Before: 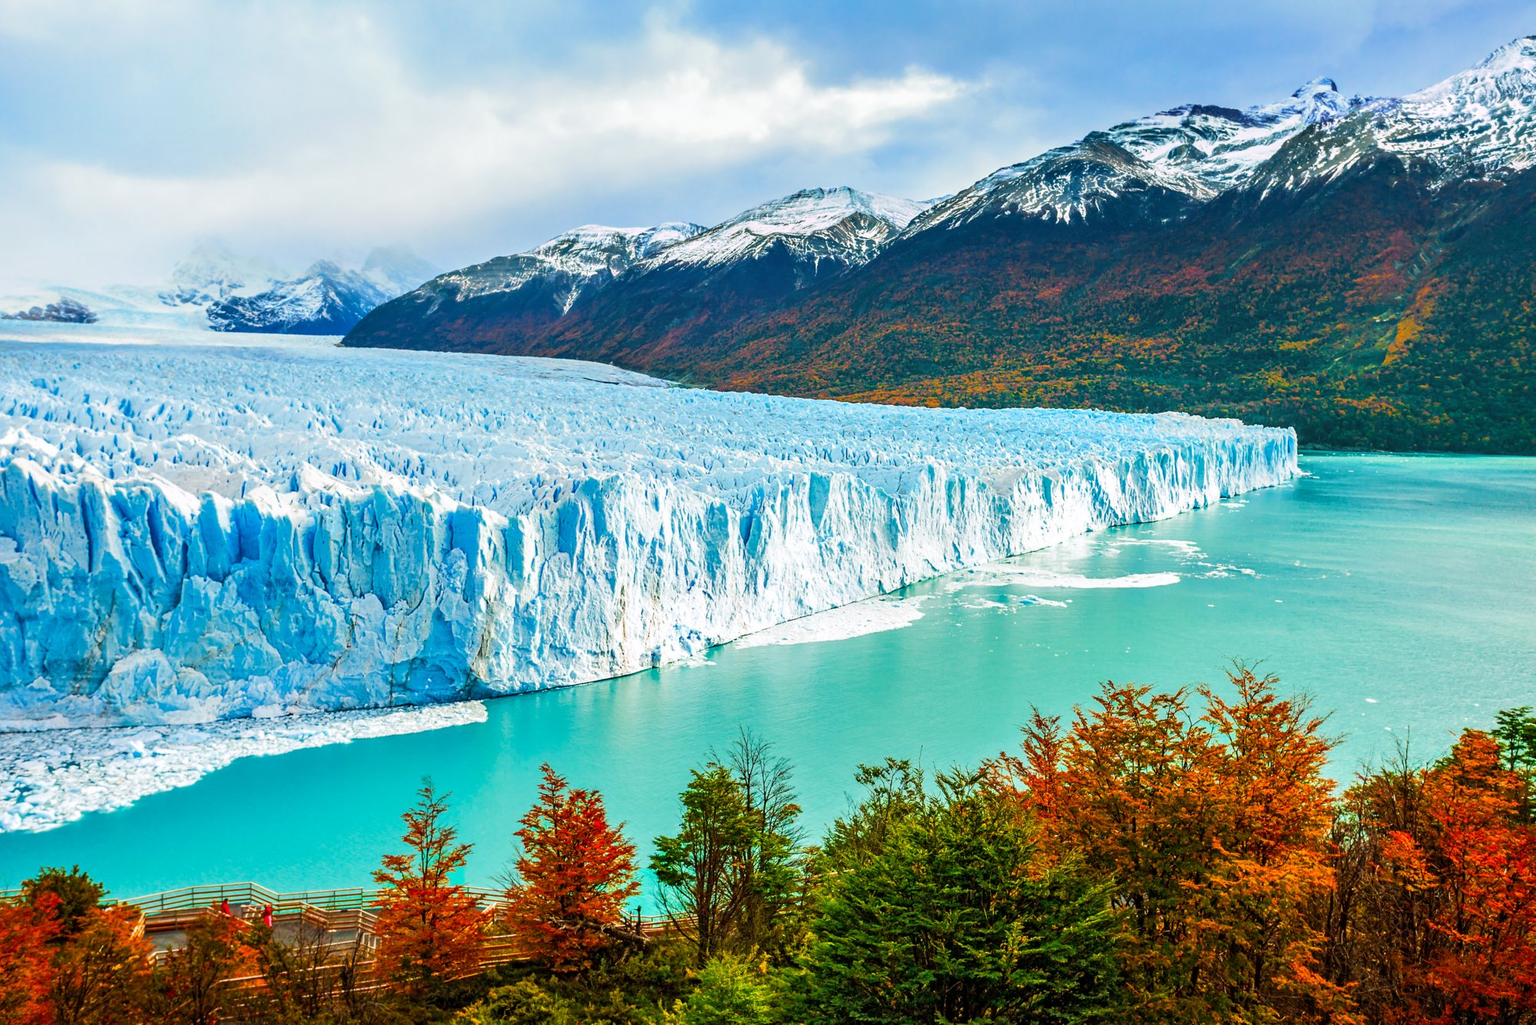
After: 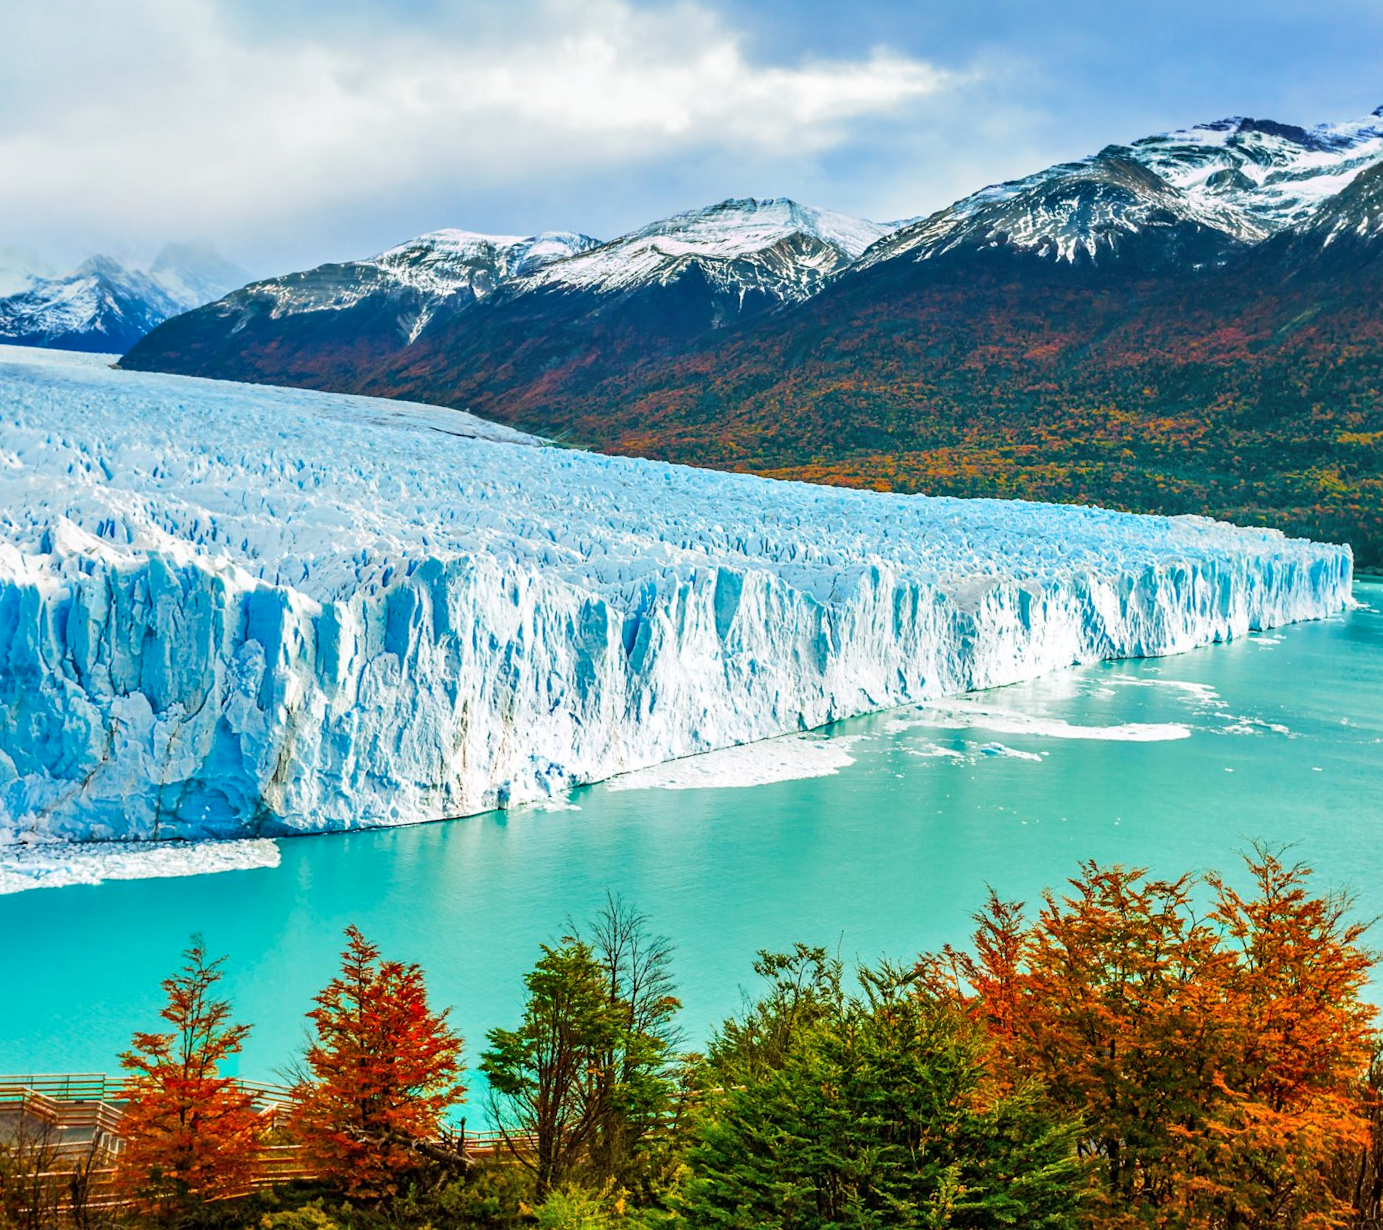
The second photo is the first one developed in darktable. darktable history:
crop and rotate: angle -3.27°, left 14.277%, top 0.028%, right 10.766%, bottom 0.028%
shadows and highlights: radius 125.46, shadows 30.51, highlights -30.51, low approximation 0.01, soften with gaussian
